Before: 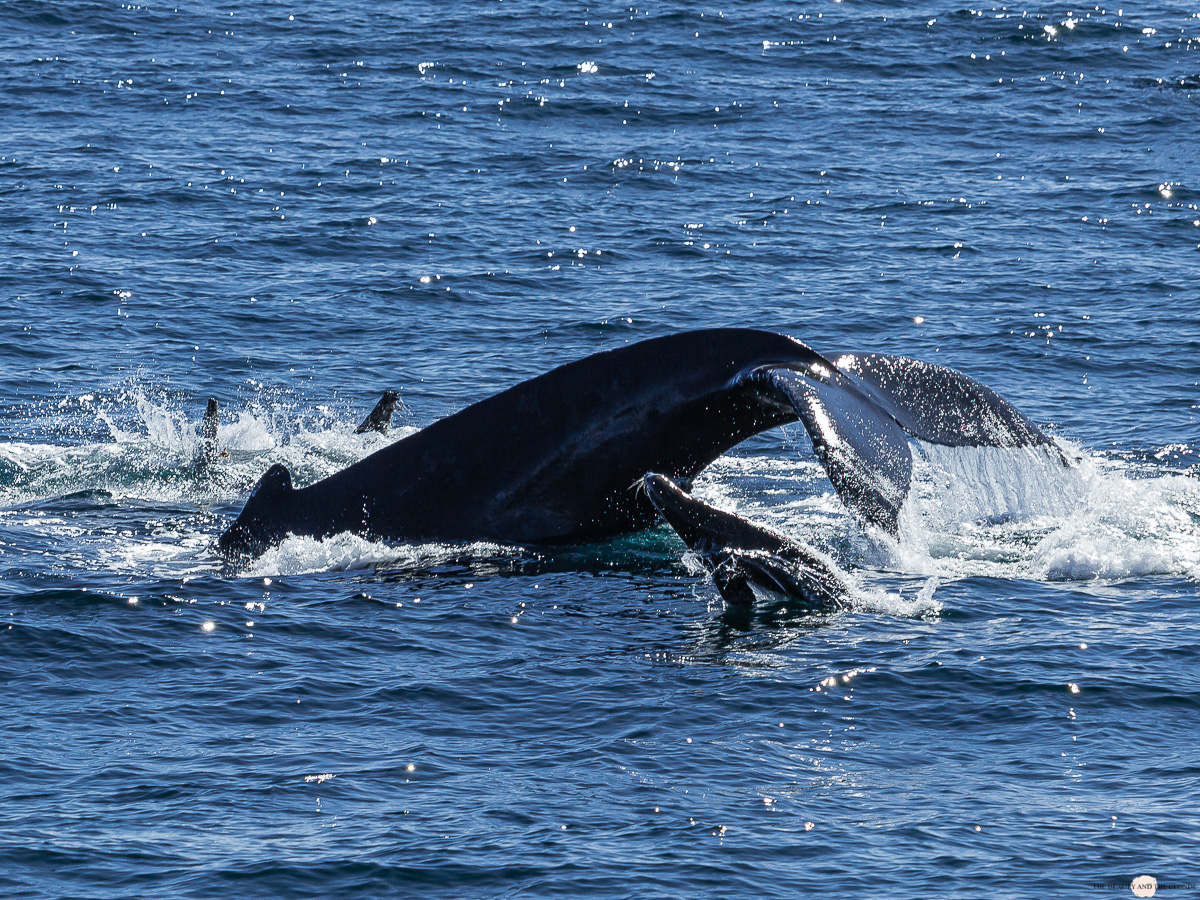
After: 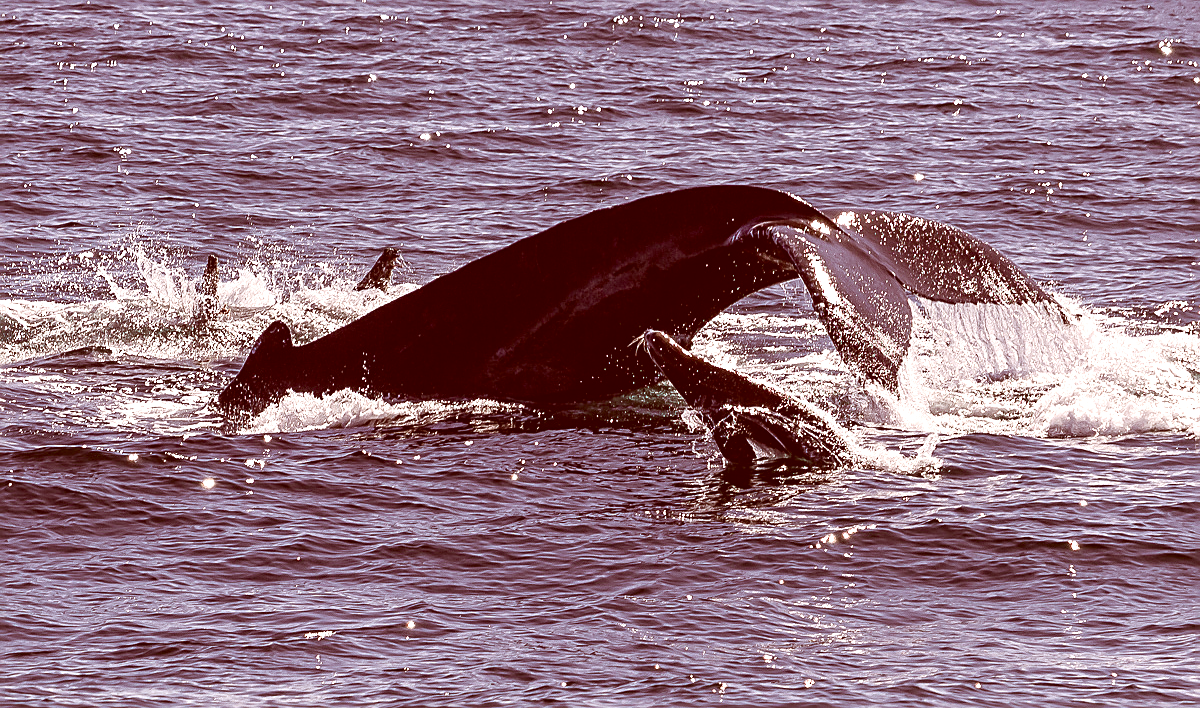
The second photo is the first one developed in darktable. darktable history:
exposure: black level correction 0.001, exposure 0.499 EV, compensate highlight preservation false
sharpen: on, module defaults
crop and rotate: top 15.911%, bottom 5.42%
color correction: highlights a* 9.04, highlights b* 8.61, shadows a* 39.89, shadows b* 39.65, saturation 0.79
